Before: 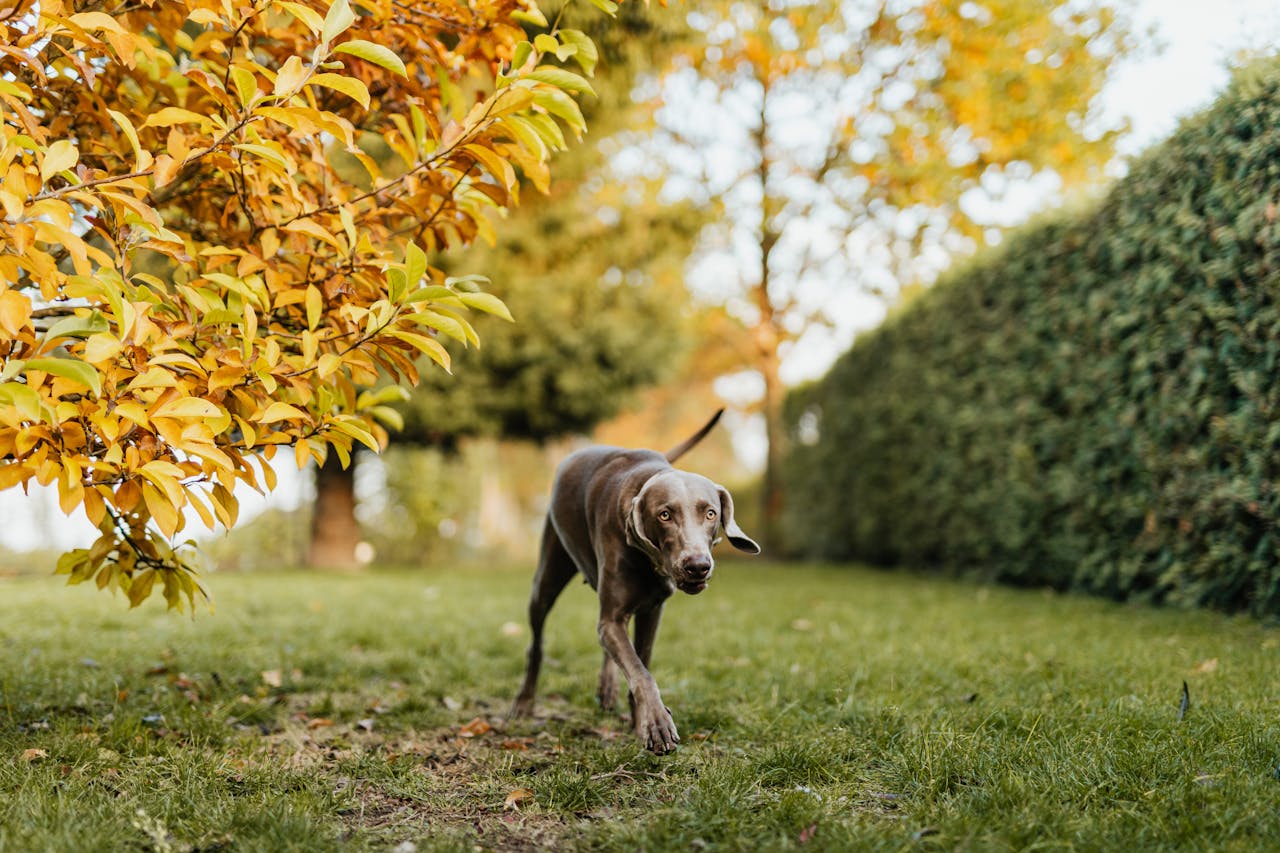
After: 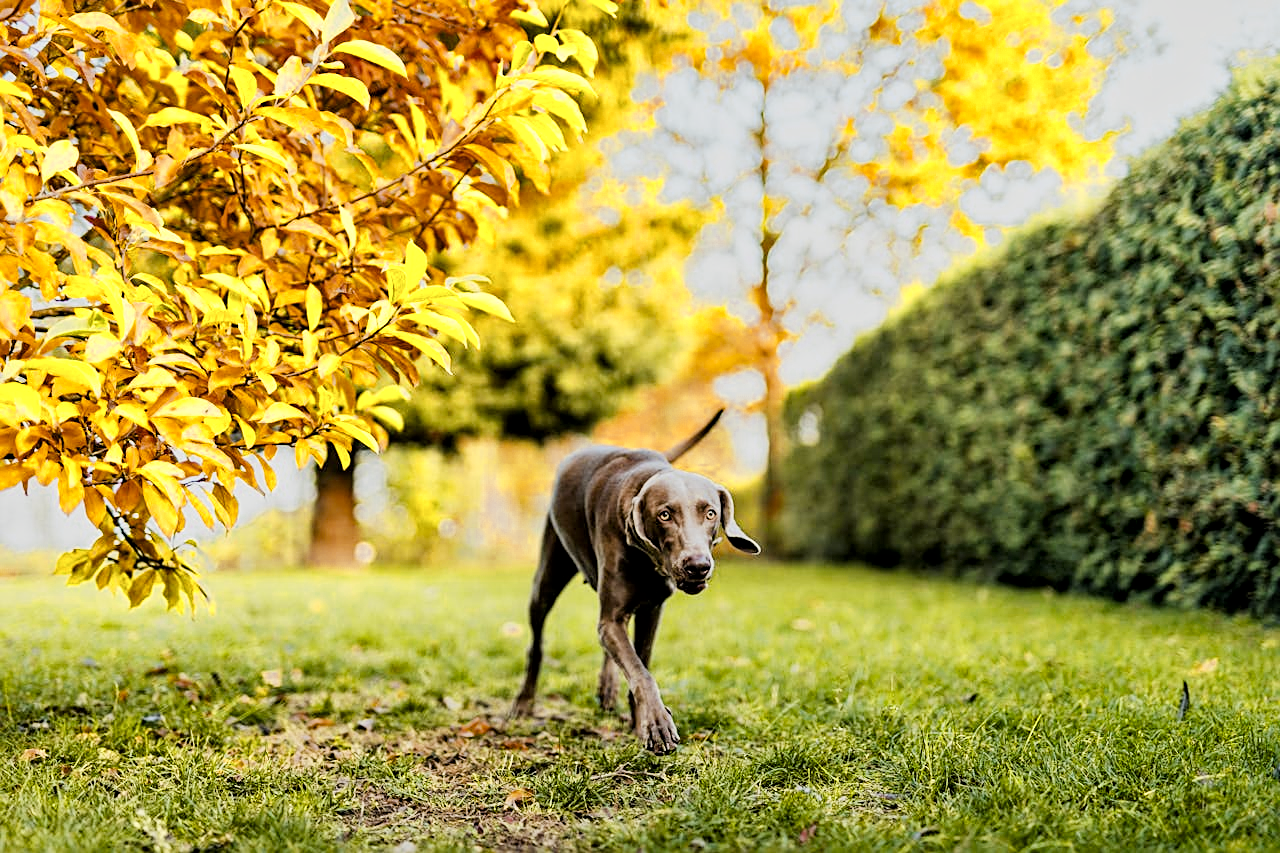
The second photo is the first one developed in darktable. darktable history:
exposure: exposure 0.492 EV, compensate exposure bias true, compensate highlight preservation false
color zones: curves: ch0 [(0, 0.485) (0.178, 0.476) (0.261, 0.623) (0.411, 0.403) (0.708, 0.603) (0.934, 0.412)]; ch1 [(0.003, 0.485) (0.149, 0.496) (0.229, 0.584) (0.326, 0.551) (0.484, 0.262) (0.757, 0.643)]
sharpen: amount 0.54
color balance rgb: perceptual saturation grading › global saturation 16.126%
local contrast: mode bilateral grid, contrast 30, coarseness 25, midtone range 0.2
filmic rgb: black relative exposure -7.43 EV, white relative exposure 4.88 EV, hardness 3.4
